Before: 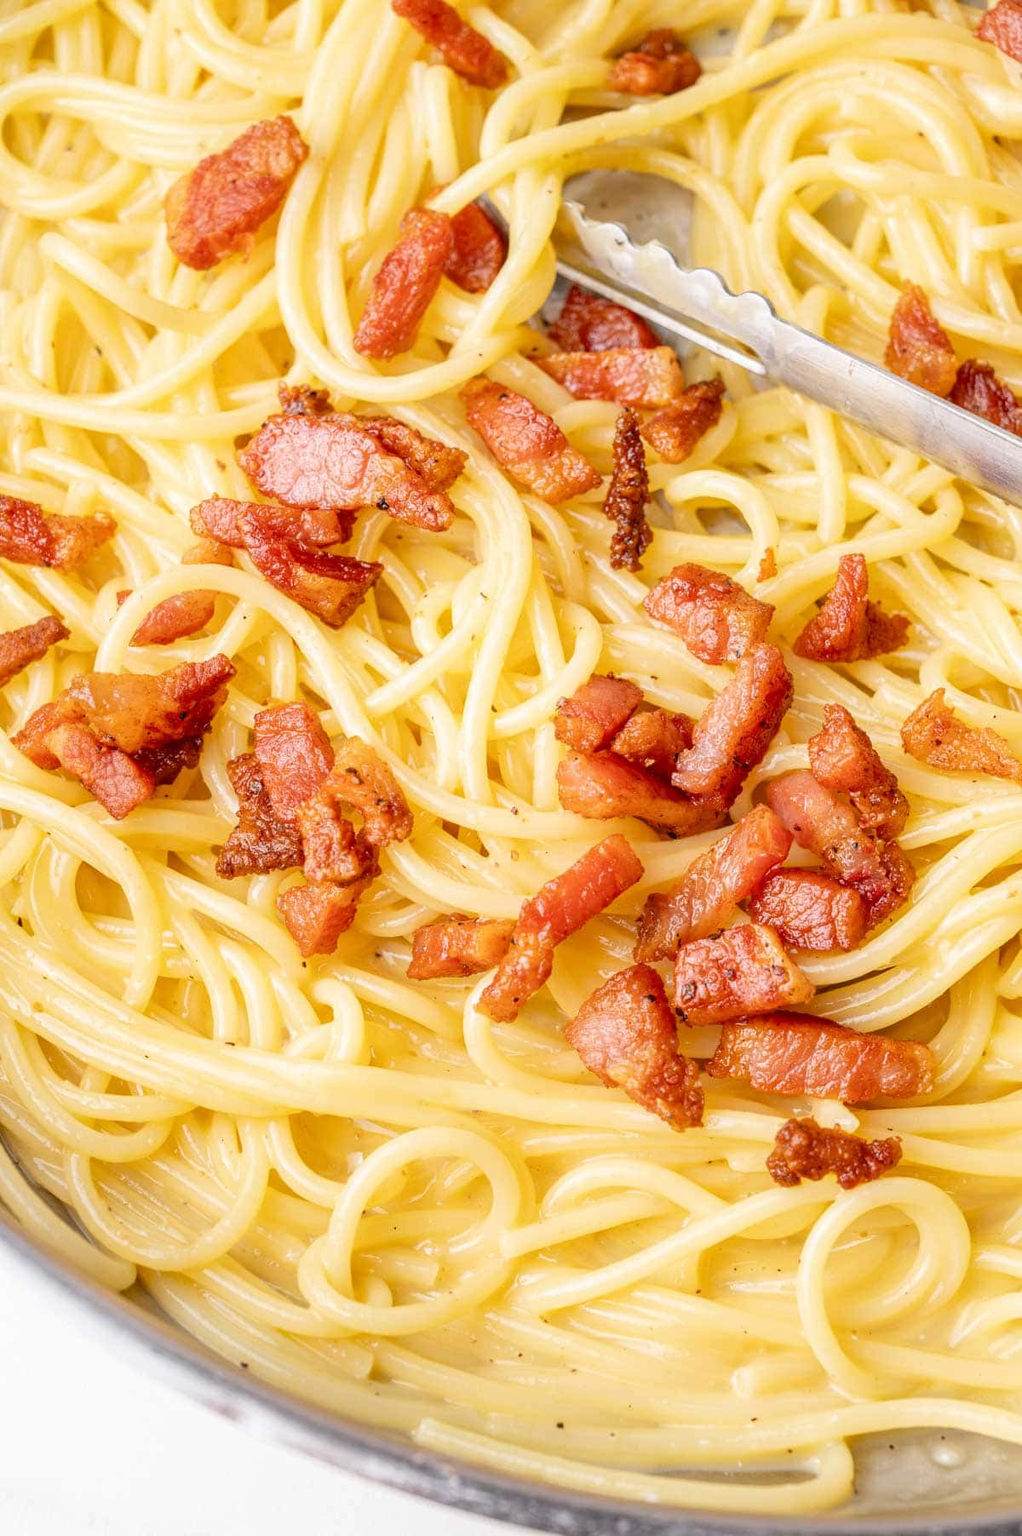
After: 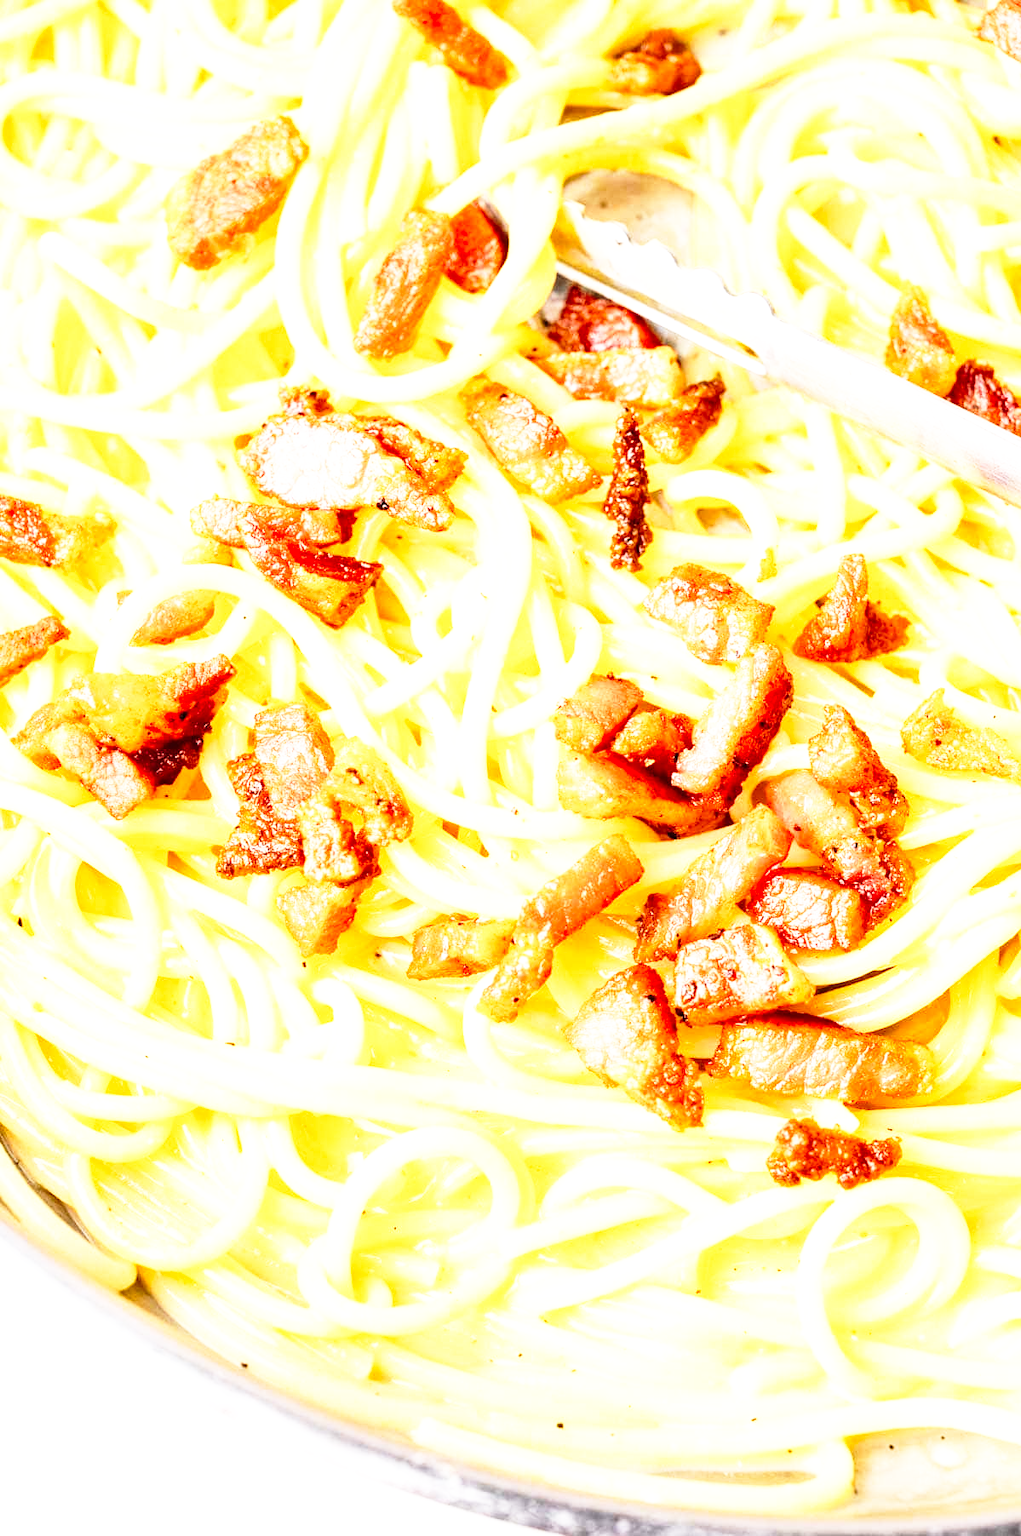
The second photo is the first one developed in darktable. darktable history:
tone equalizer: -8 EV -0.75 EV, -7 EV -0.7 EV, -6 EV -0.6 EV, -5 EV -0.4 EV, -3 EV 0.4 EV, -2 EV 0.6 EV, -1 EV 0.7 EV, +0 EV 0.75 EV, edges refinement/feathering 500, mask exposure compensation -1.57 EV, preserve details no
base curve: curves: ch0 [(0, 0) (0.026, 0.03) (0.109, 0.232) (0.351, 0.748) (0.669, 0.968) (1, 1)], preserve colors none
